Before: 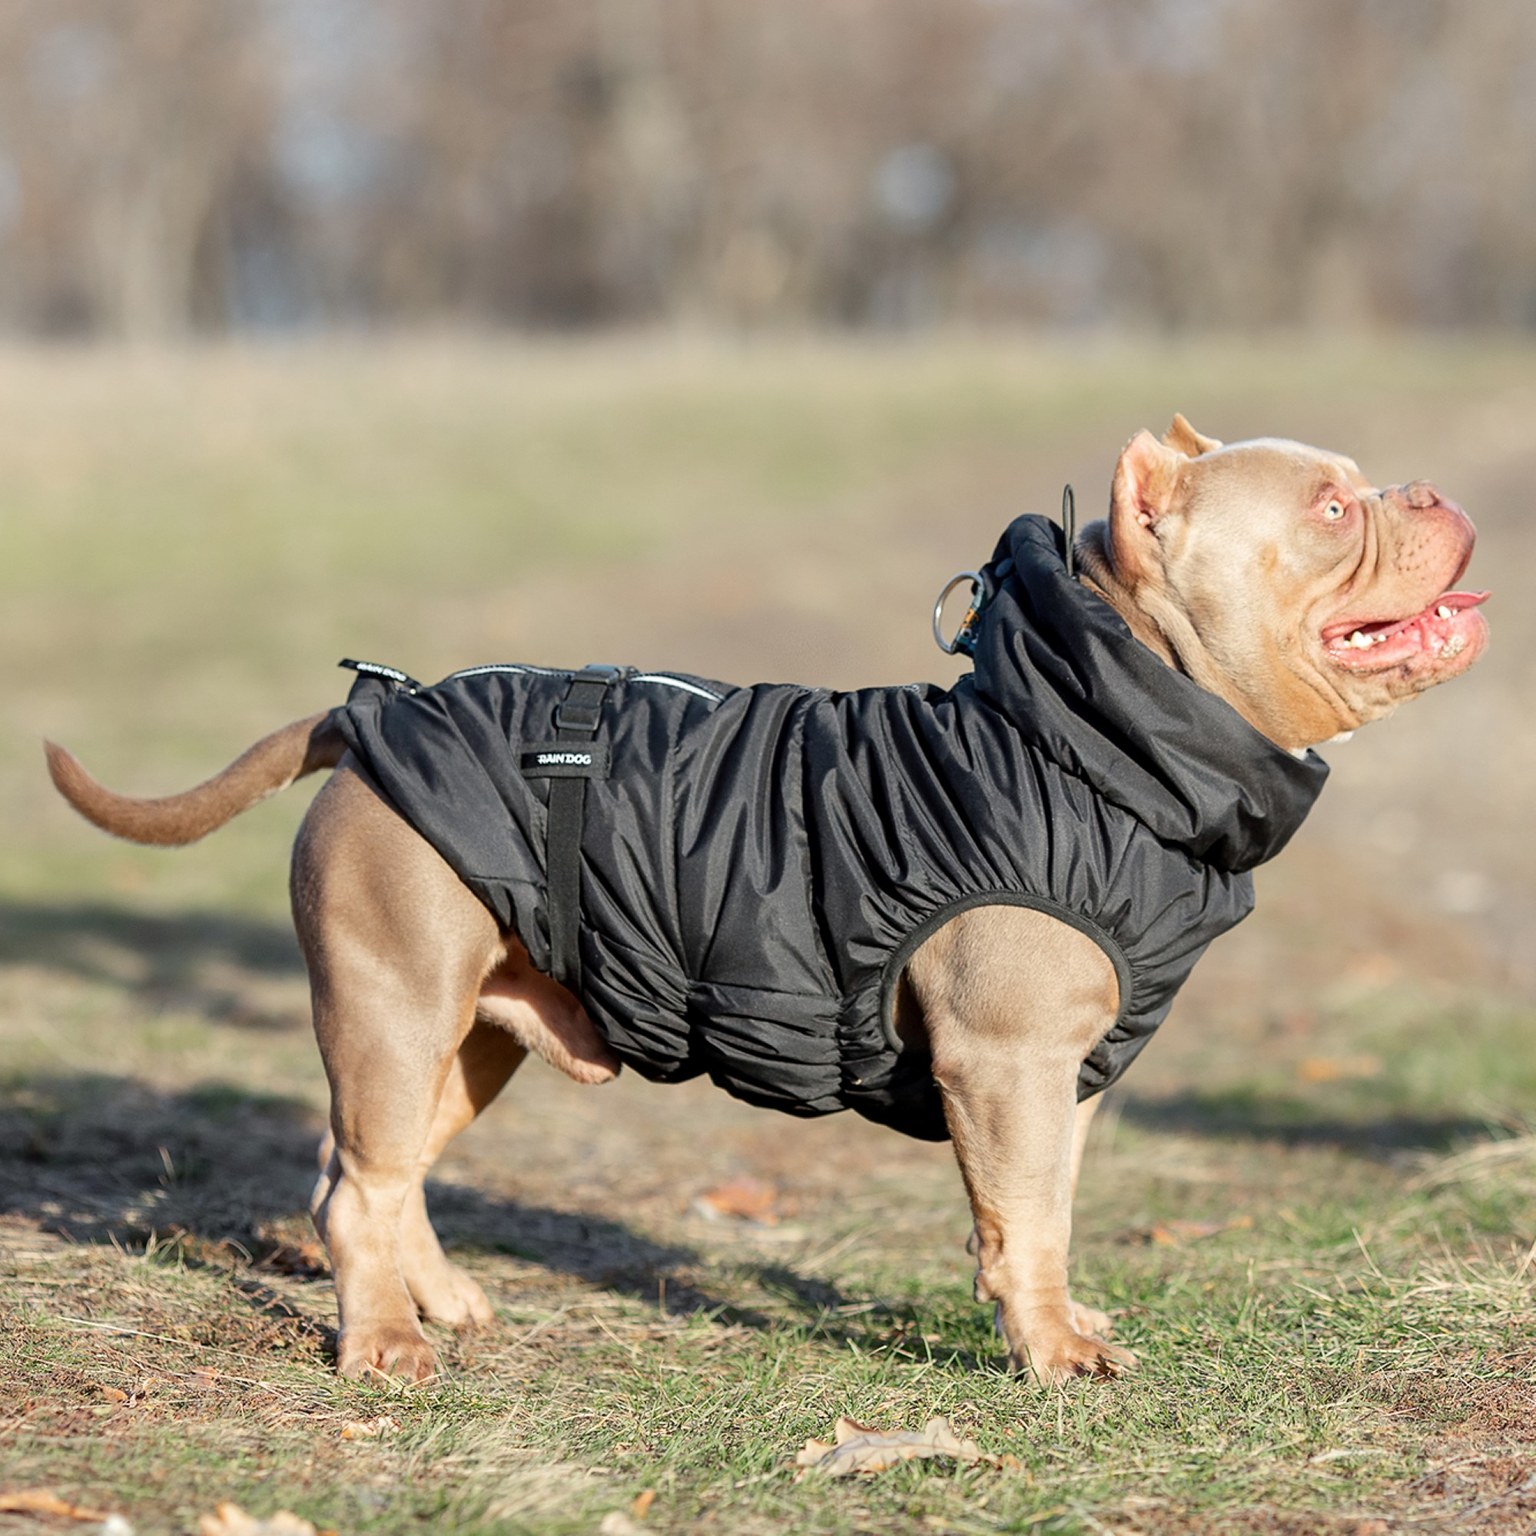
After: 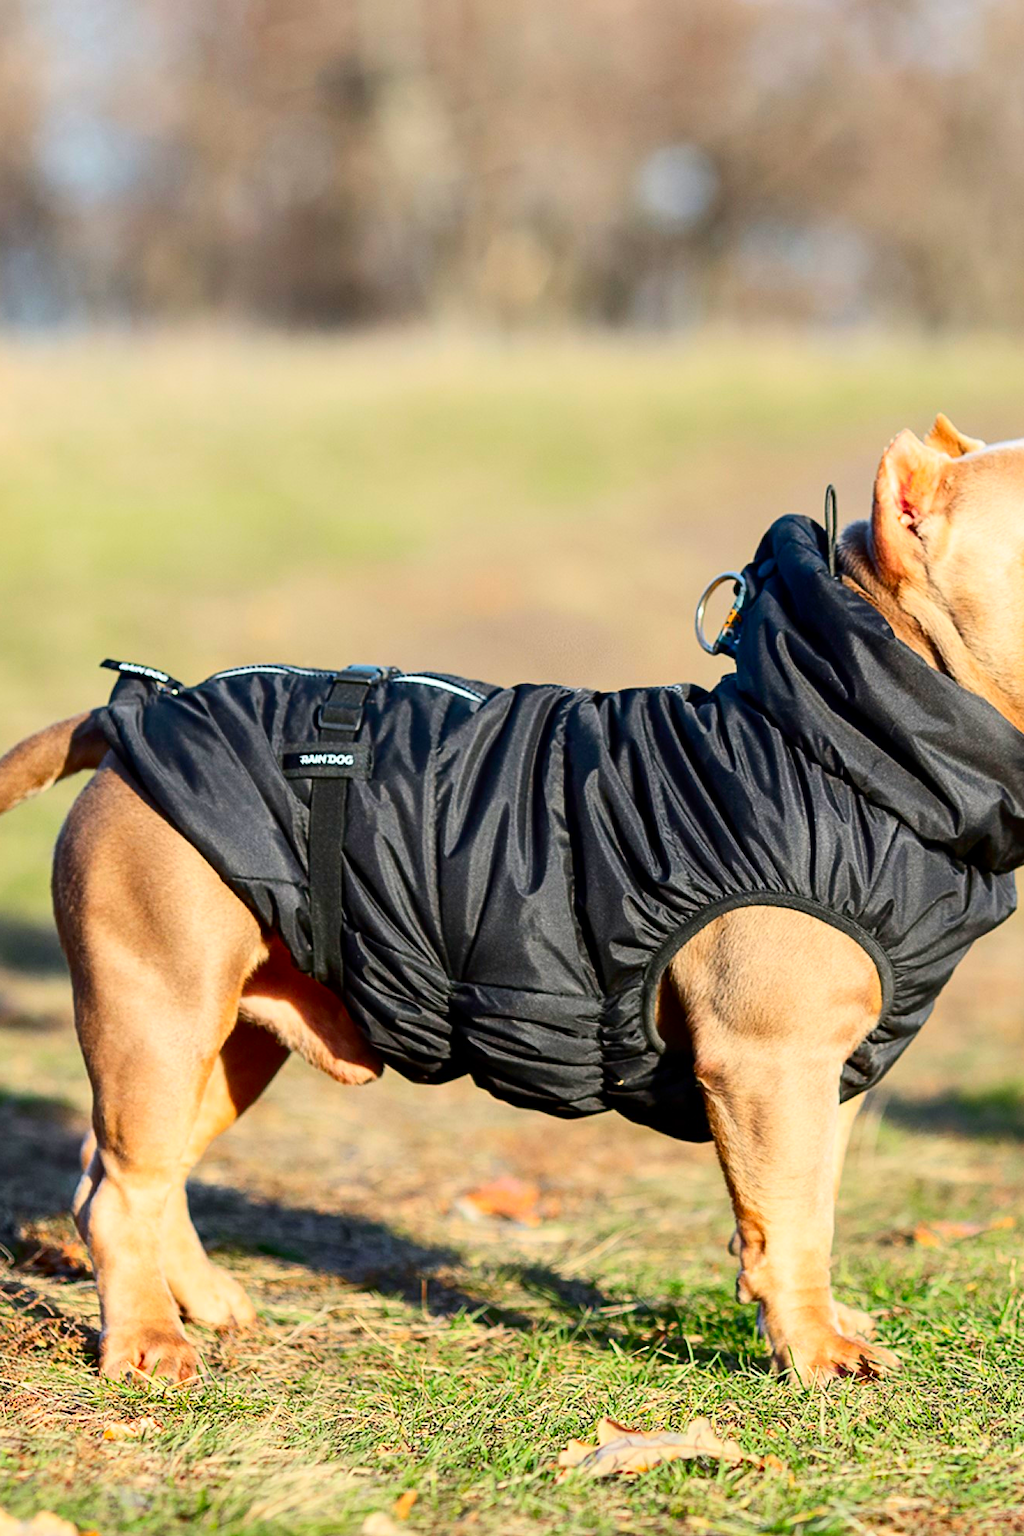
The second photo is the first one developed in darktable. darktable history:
contrast brightness saturation: contrast 0.26, brightness 0.02, saturation 0.87
crop and rotate: left 15.546%, right 17.787%
